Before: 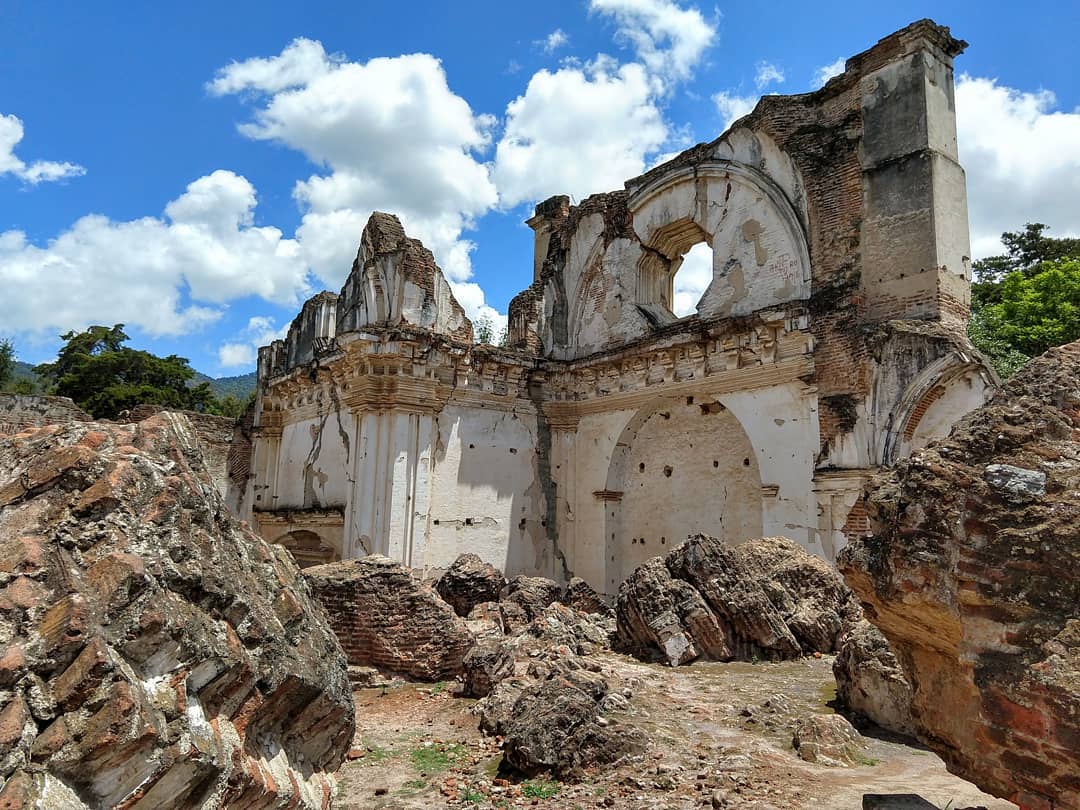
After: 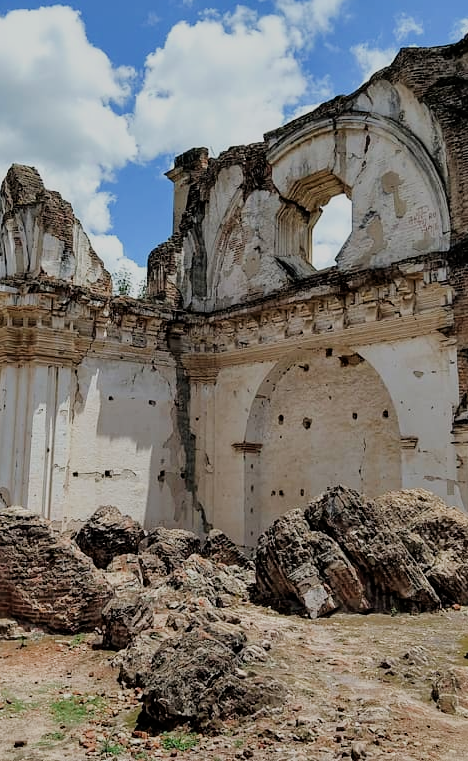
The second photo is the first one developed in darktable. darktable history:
crop: left 33.452%, top 6.025%, right 23.155%
filmic rgb: black relative exposure -7.32 EV, white relative exposure 5.09 EV, hardness 3.2
